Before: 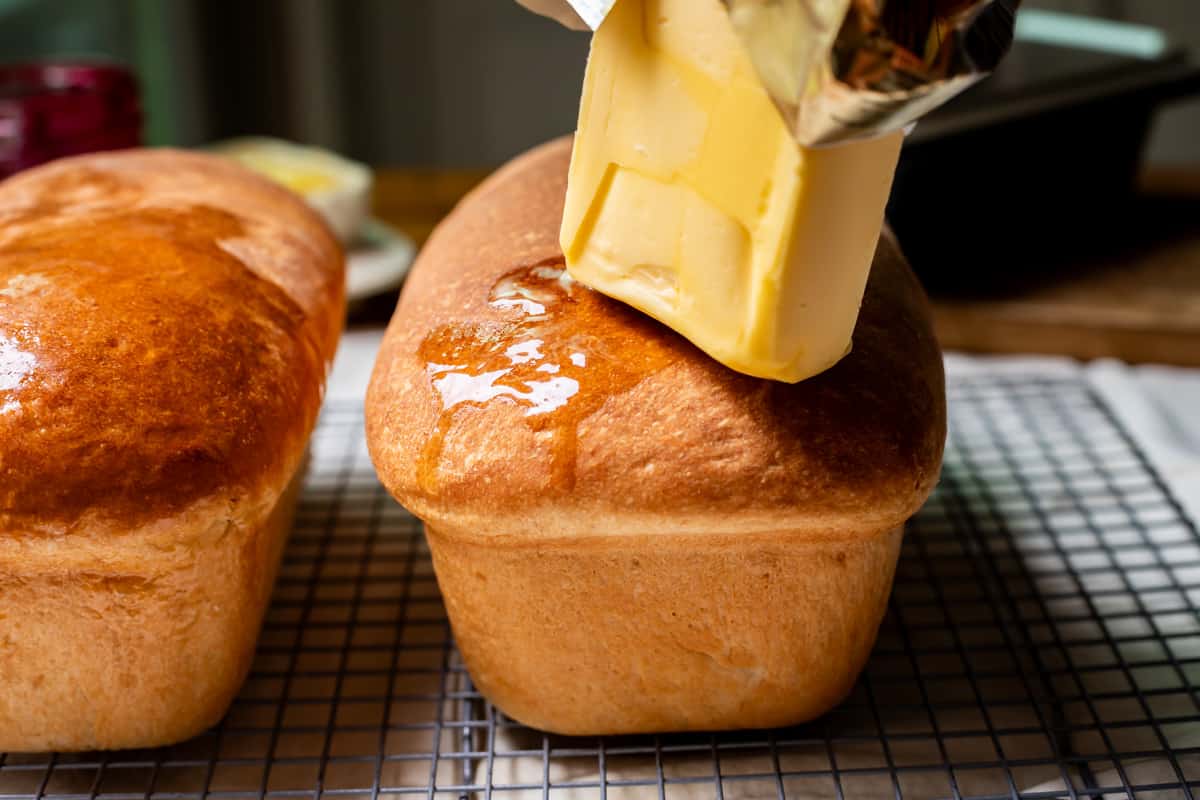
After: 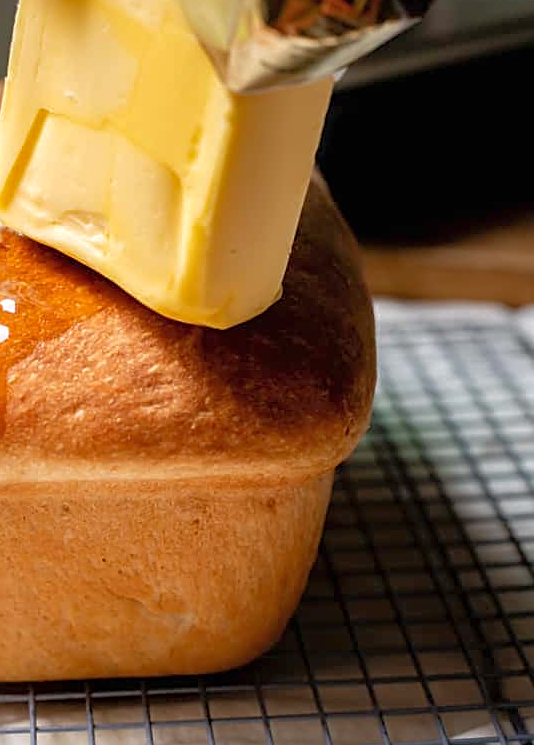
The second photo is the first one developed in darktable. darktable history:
crop: left 47.508%, top 6.868%, right 7.94%
sharpen: on, module defaults
exposure: black level correction 0, exposure 0.5 EV, compensate exposure bias true, compensate highlight preservation false
tone equalizer: -8 EV 0.227 EV, -7 EV 0.451 EV, -6 EV 0.409 EV, -5 EV 0.279 EV, -3 EV -0.261 EV, -2 EV -0.414 EV, -1 EV -0.404 EV, +0 EV -0.266 EV, edges refinement/feathering 500, mask exposure compensation -1.57 EV, preserve details no
shadows and highlights: shadows 25.45, highlights -24.01
